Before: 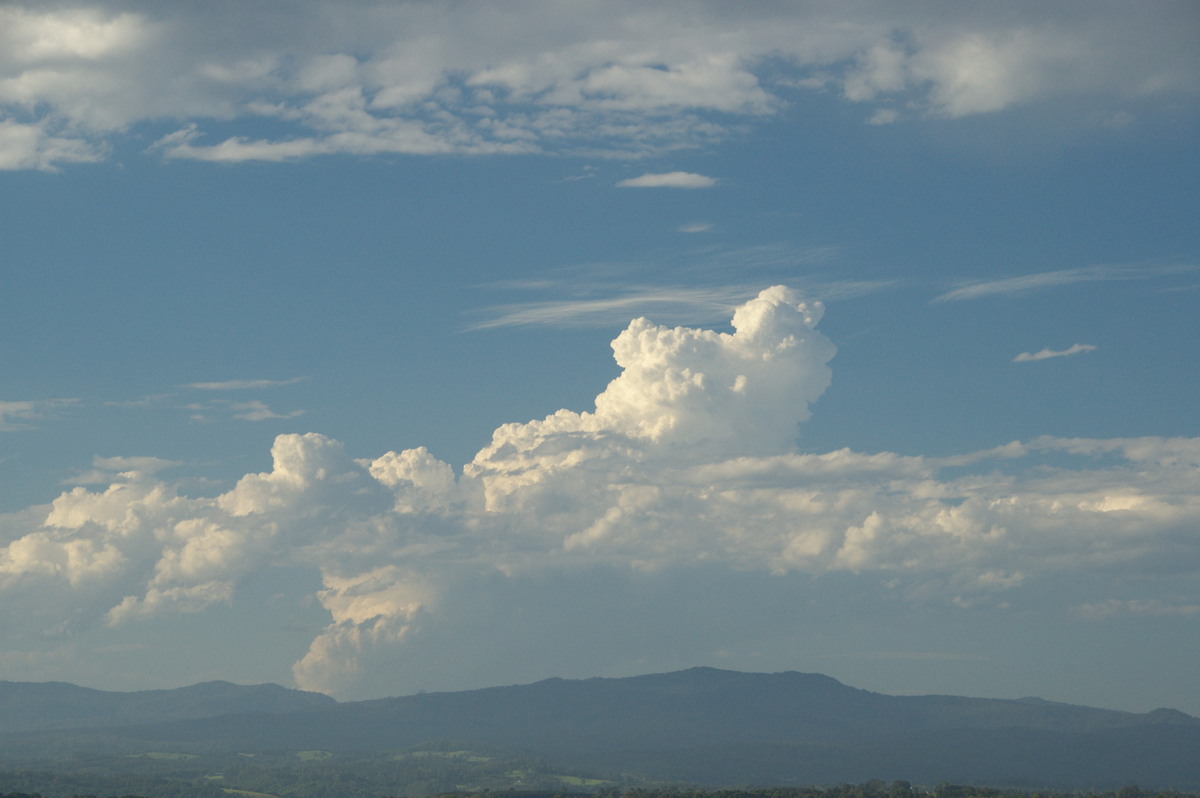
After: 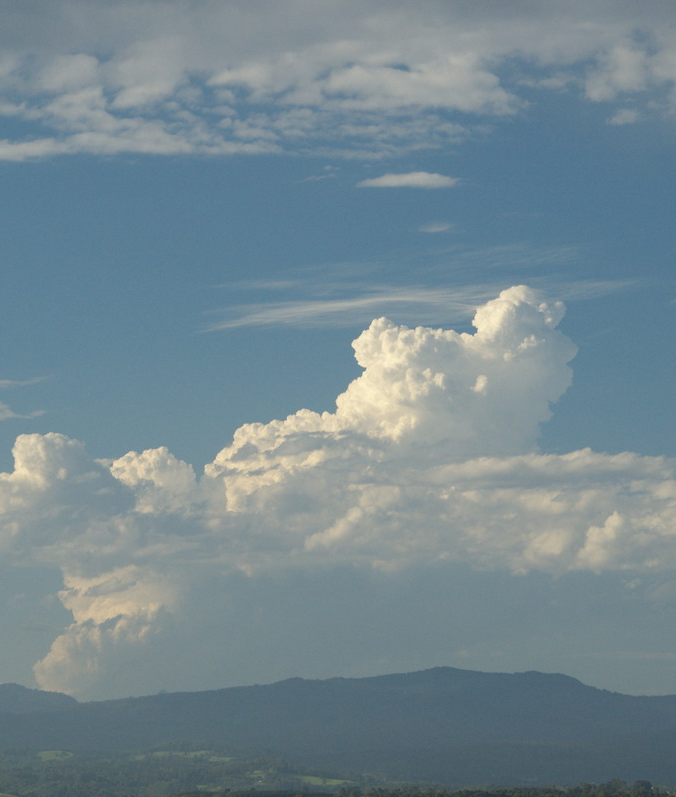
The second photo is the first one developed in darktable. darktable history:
crop: left 21.62%, right 22.04%, bottom 0.002%
